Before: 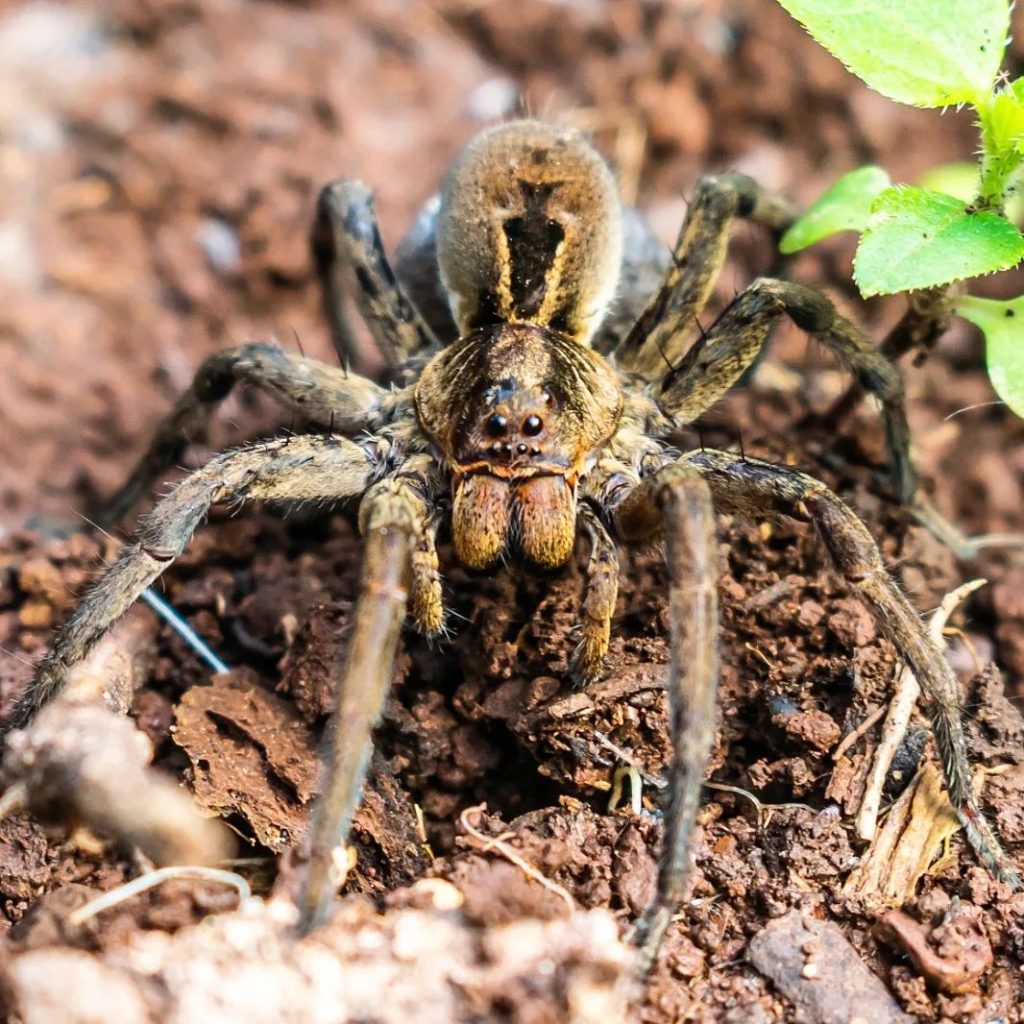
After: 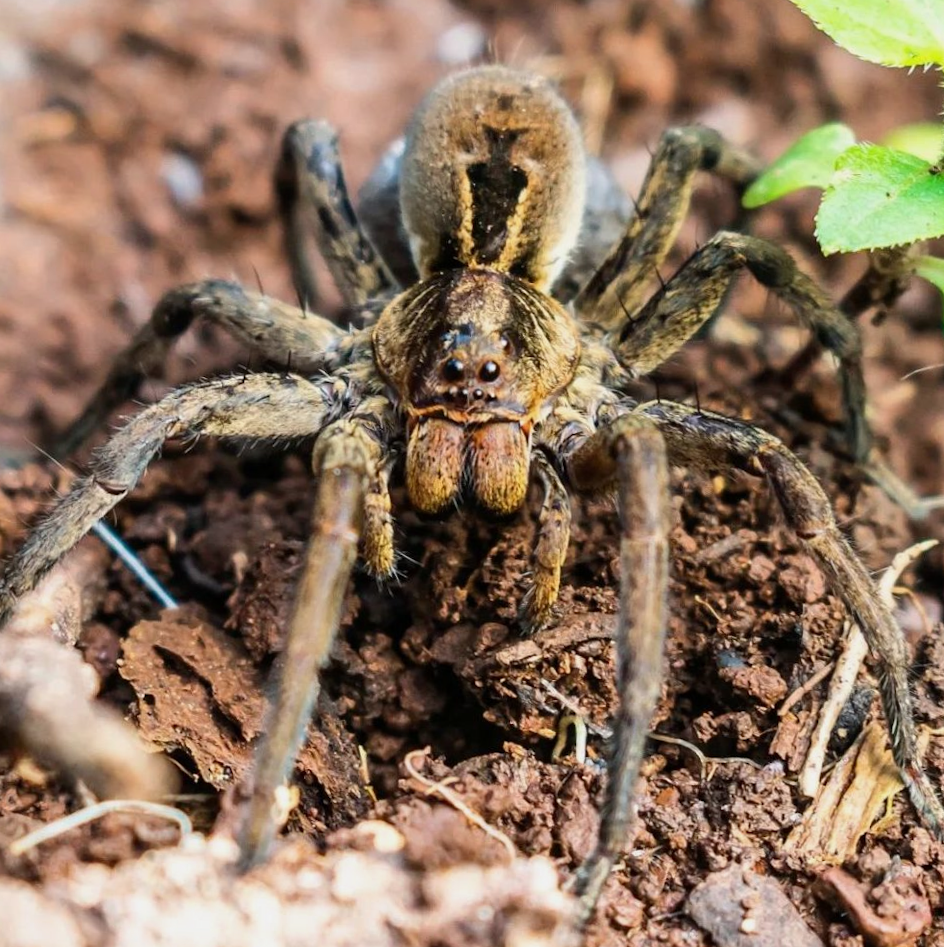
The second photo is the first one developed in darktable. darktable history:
exposure: exposure -0.179 EV, compensate exposure bias true, compensate highlight preservation false
crop and rotate: angle -1.92°, left 3.079%, top 3.951%, right 1.634%, bottom 0.442%
